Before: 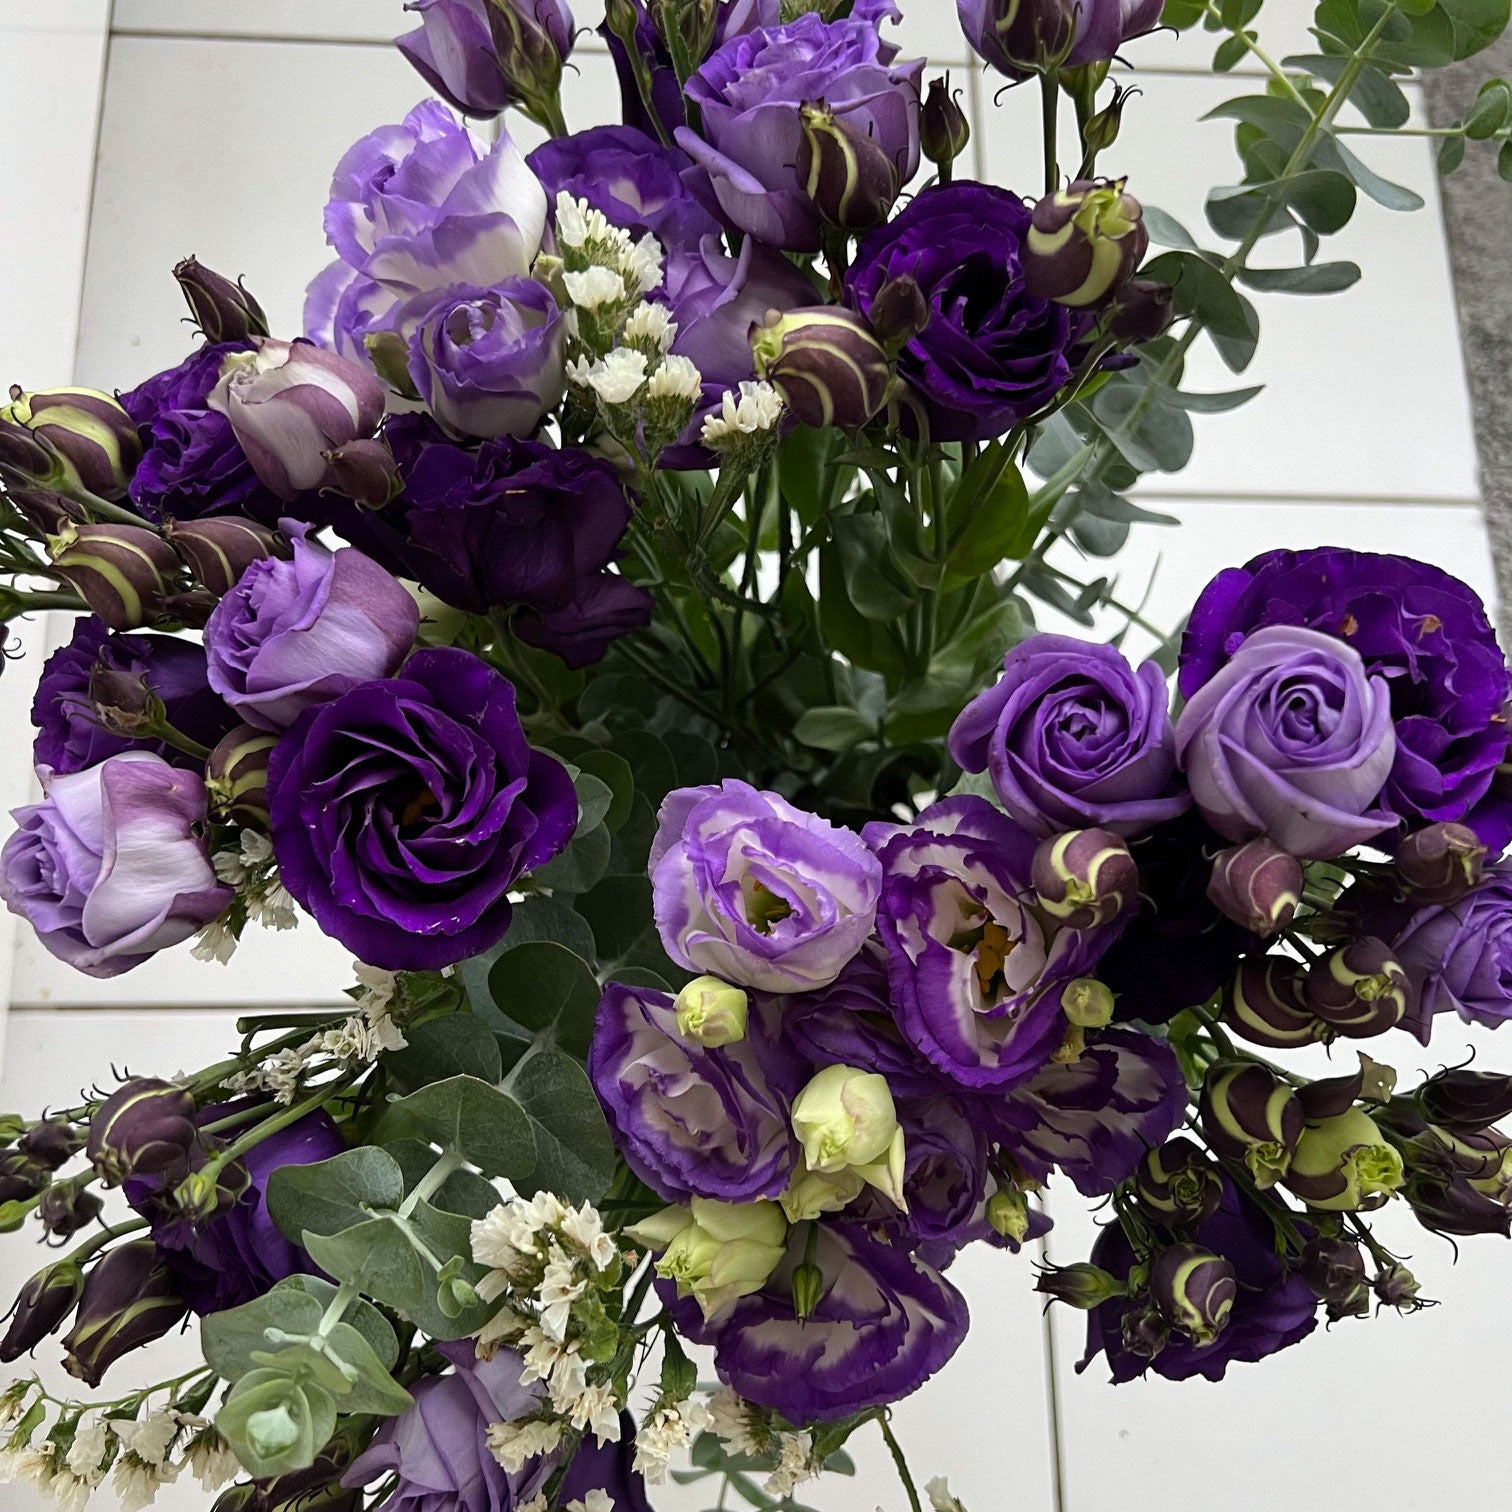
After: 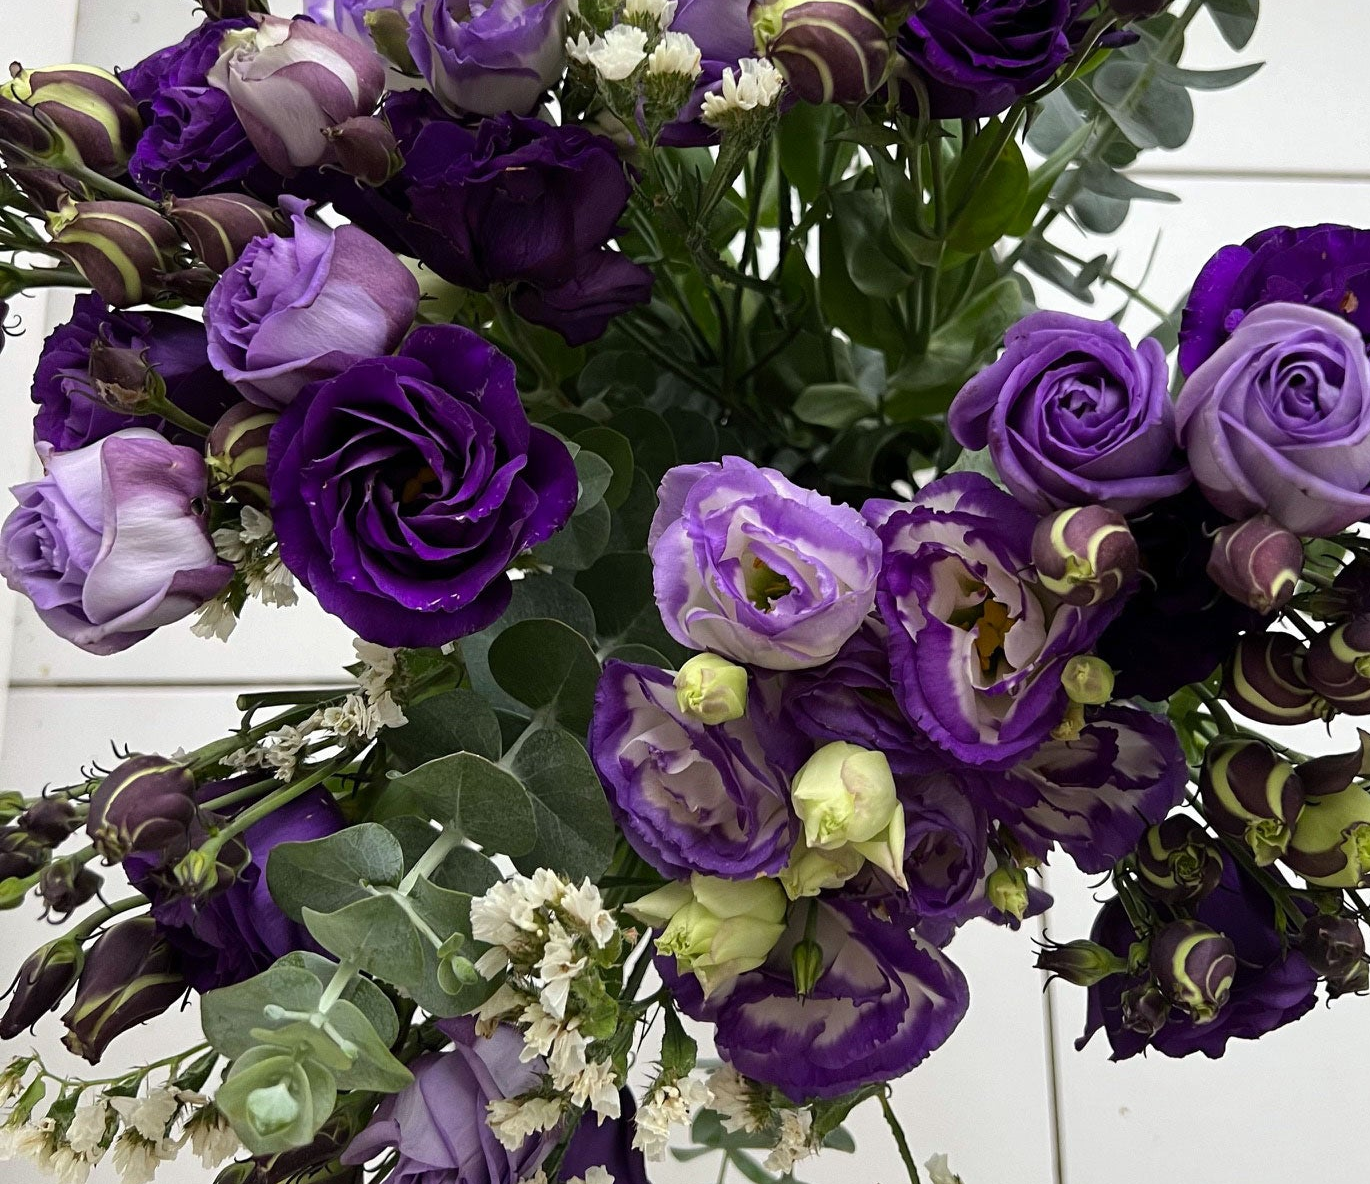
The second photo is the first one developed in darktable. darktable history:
crop: top 21.404%, right 9.368%, bottom 0.287%
